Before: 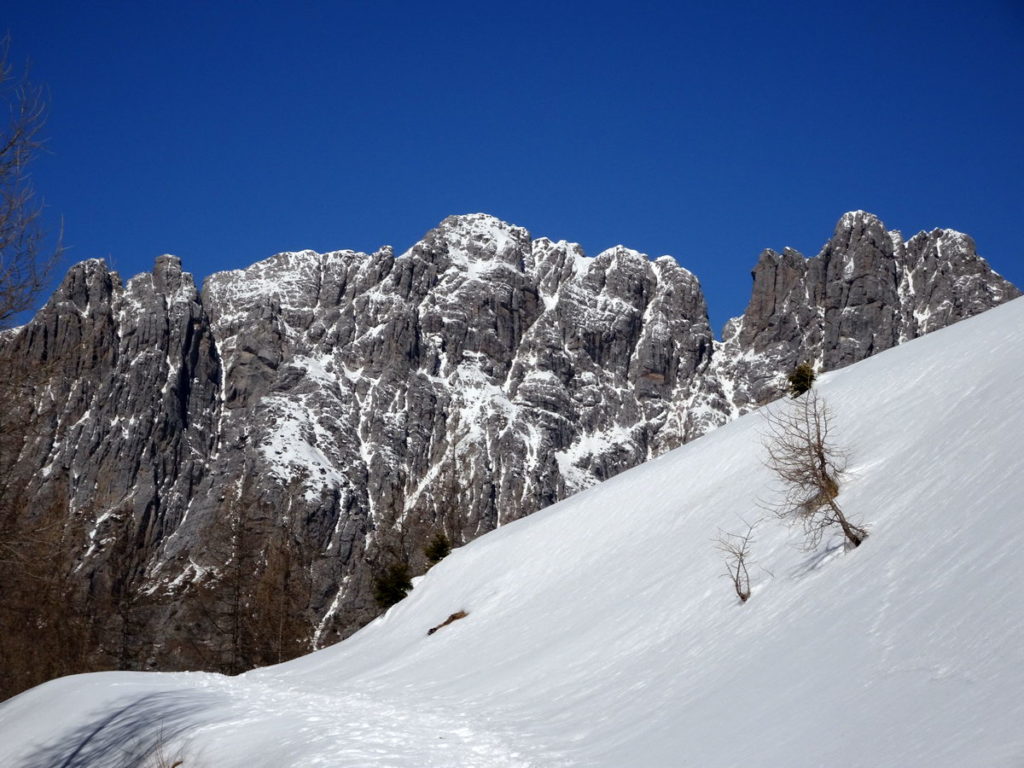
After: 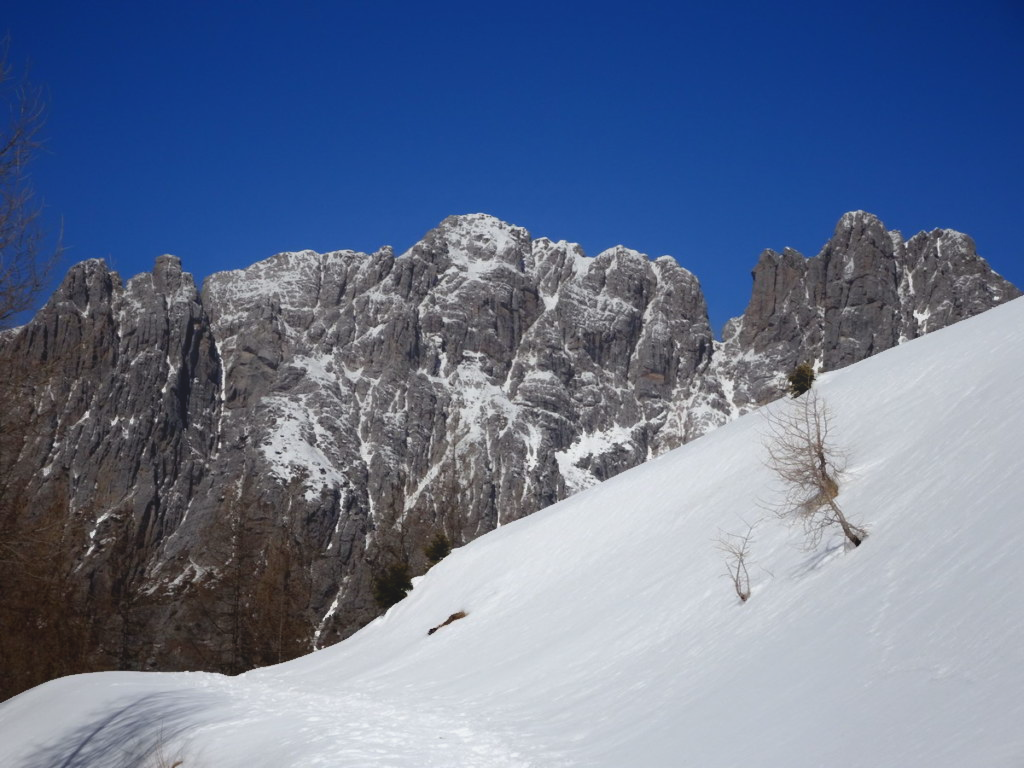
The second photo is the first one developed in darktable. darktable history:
contrast equalizer: y [[0.6 ×6], [0.55 ×6], [0 ×6], [0 ×6], [0 ×6]], mix -0.987
